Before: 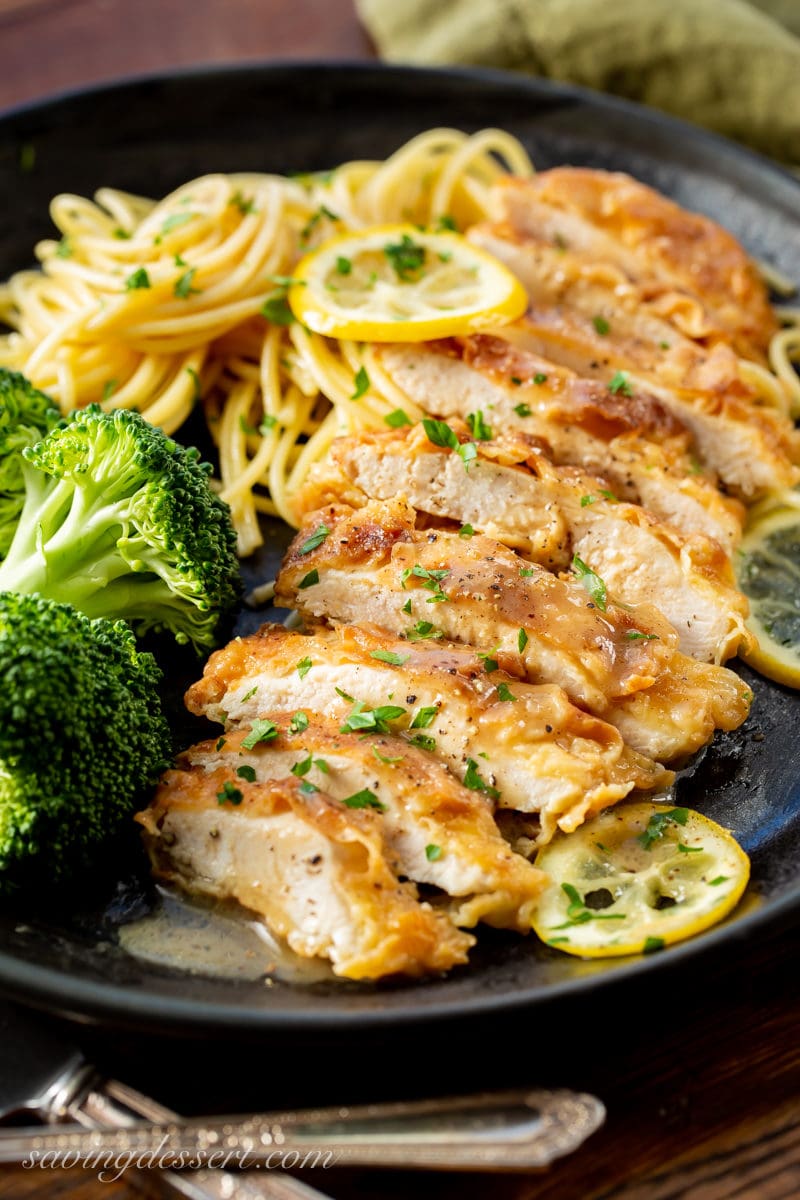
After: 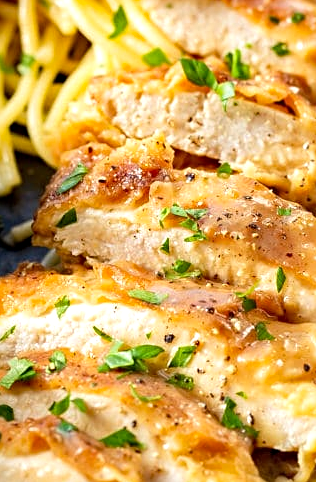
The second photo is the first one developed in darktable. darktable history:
sharpen: radius 2.506, amount 0.319
haze removal: compatibility mode true, adaptive false
crop: left 30.293%, top 30.124%, right 30.111%, bottom 29.637%
exposure: exposure 0.29 EV, compensate highlight preservation false
